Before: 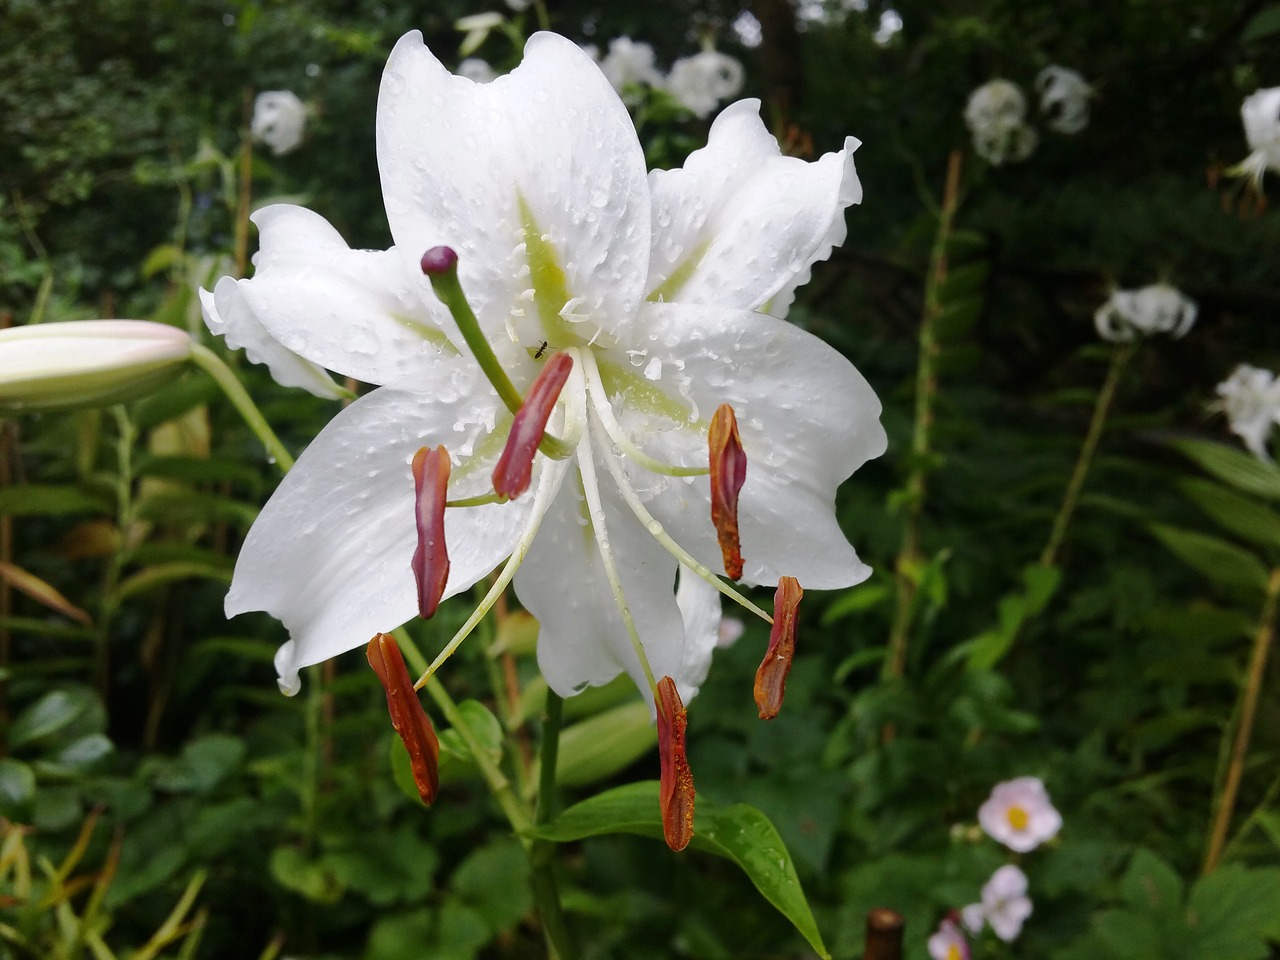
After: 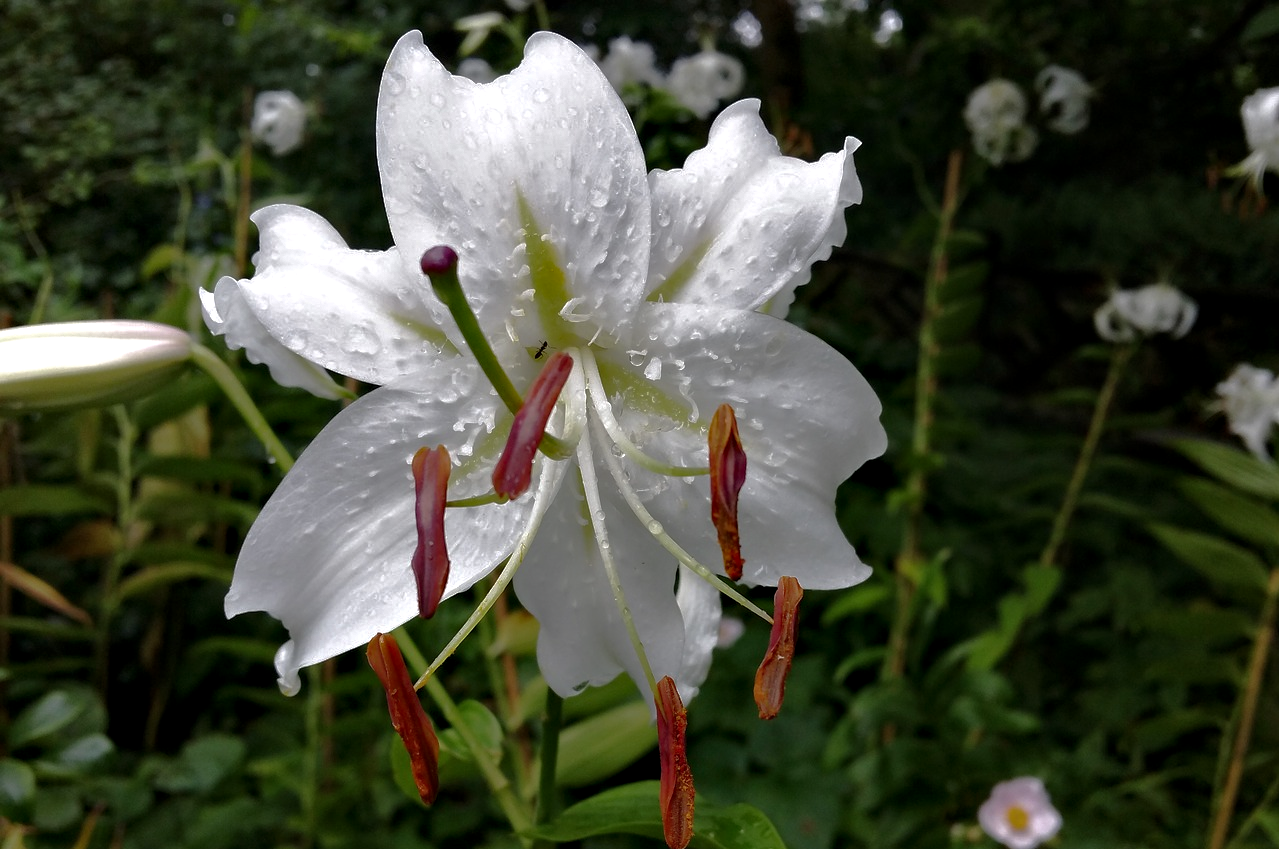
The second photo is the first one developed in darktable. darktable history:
crop and rotate: top 0%, bottom 11.49%
contrast equalizer: octaves 7, y [[0.6 ×6], [0.55 ×6], [0 ×6], [0 ×6], [0 ×6]], mix 0.53
base curve: curves: ch0 [(0, 0) (0.841, 0.609) (1, 1)]
